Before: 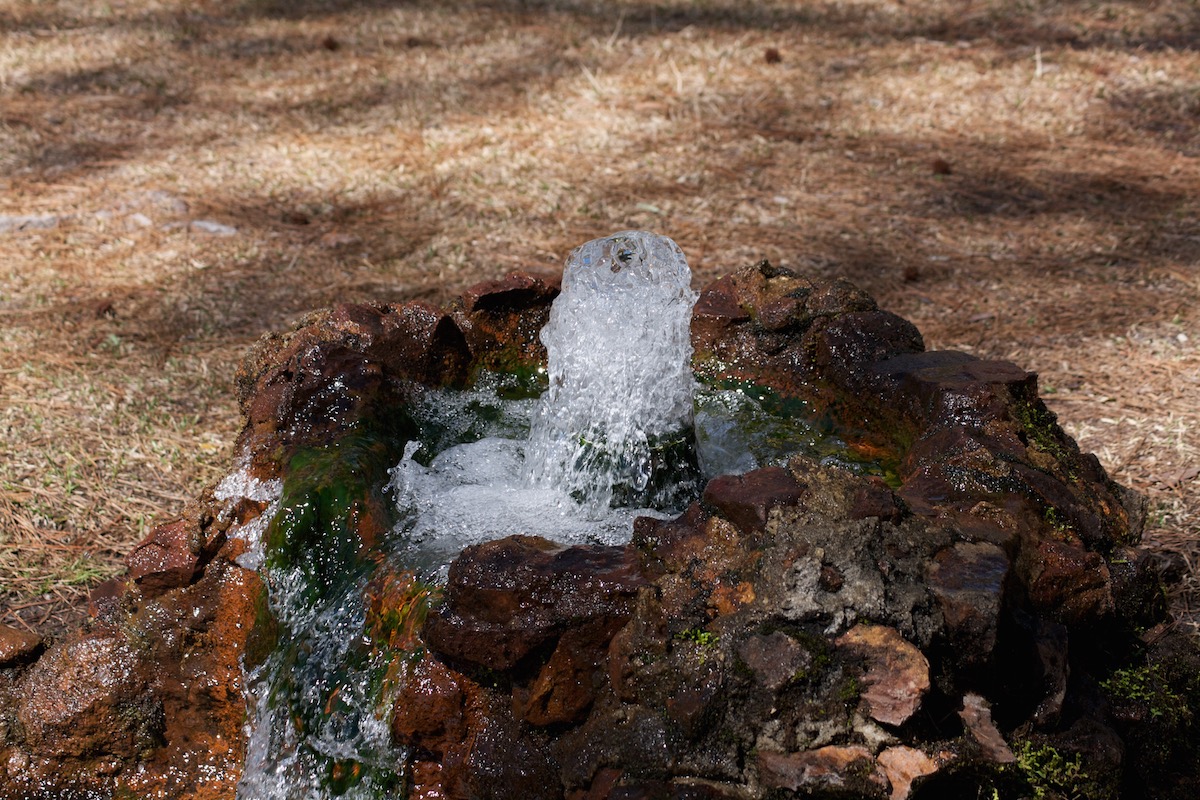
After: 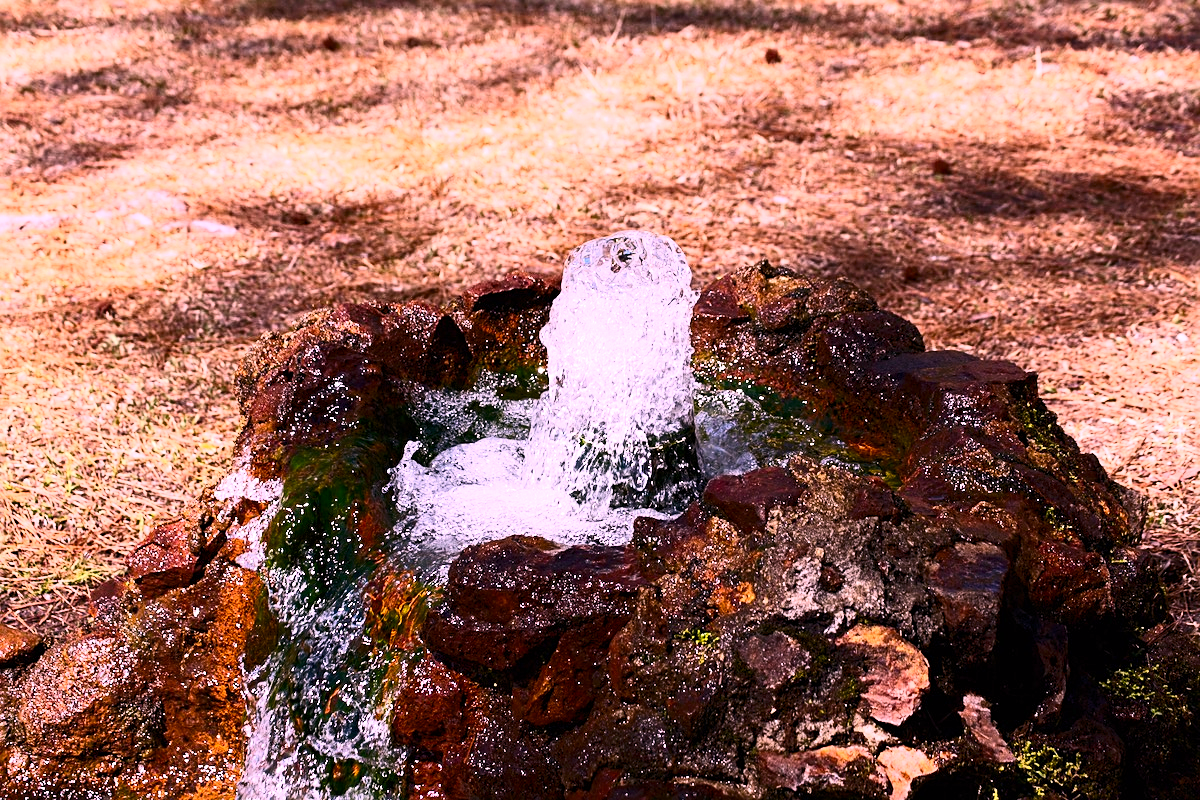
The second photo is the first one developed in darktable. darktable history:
white balance: red 1.188, blue 1.11
sharpen: on, module defaults
color balance rgb: perceptual saturation grading › global saturation 30%, global vibrance 20%
exposure: black level correction 0.001, exposure 0.5 EV, compensate exposure bias true, compensate highlight preservation false
contrast brightness saturation: contrast 0.39, brightness 0.1
